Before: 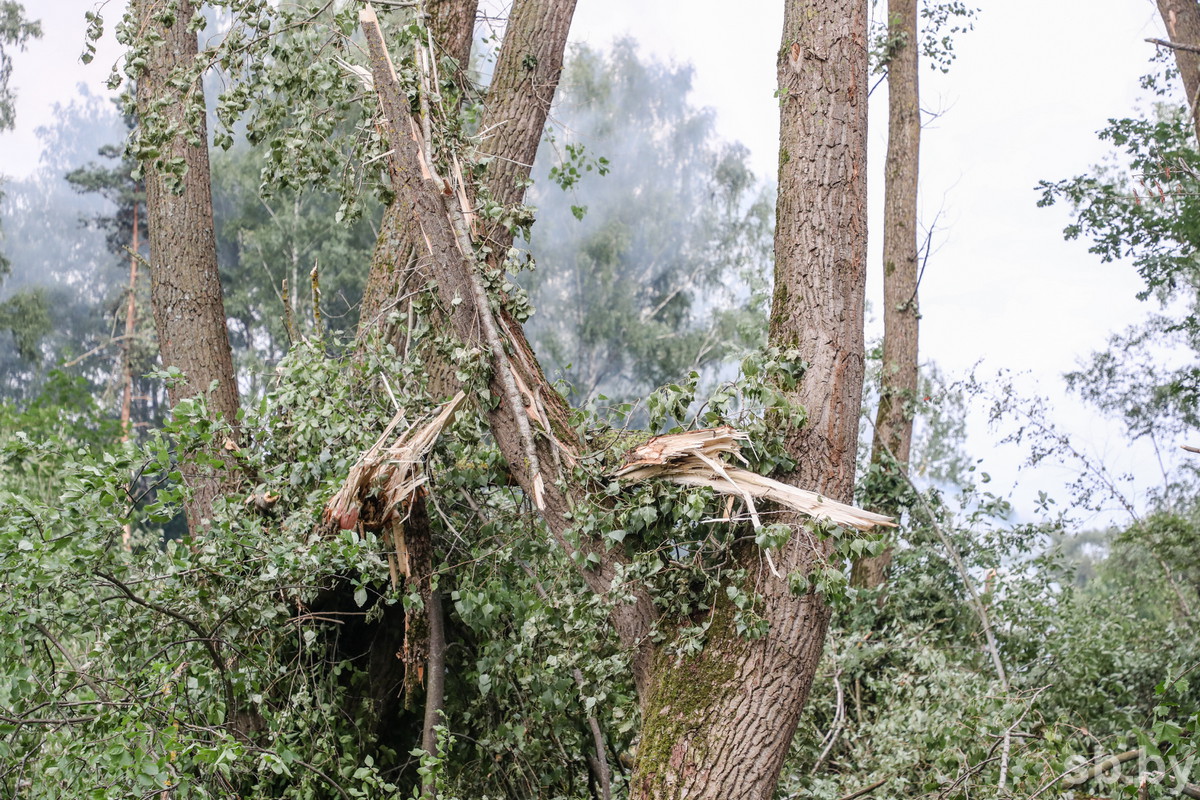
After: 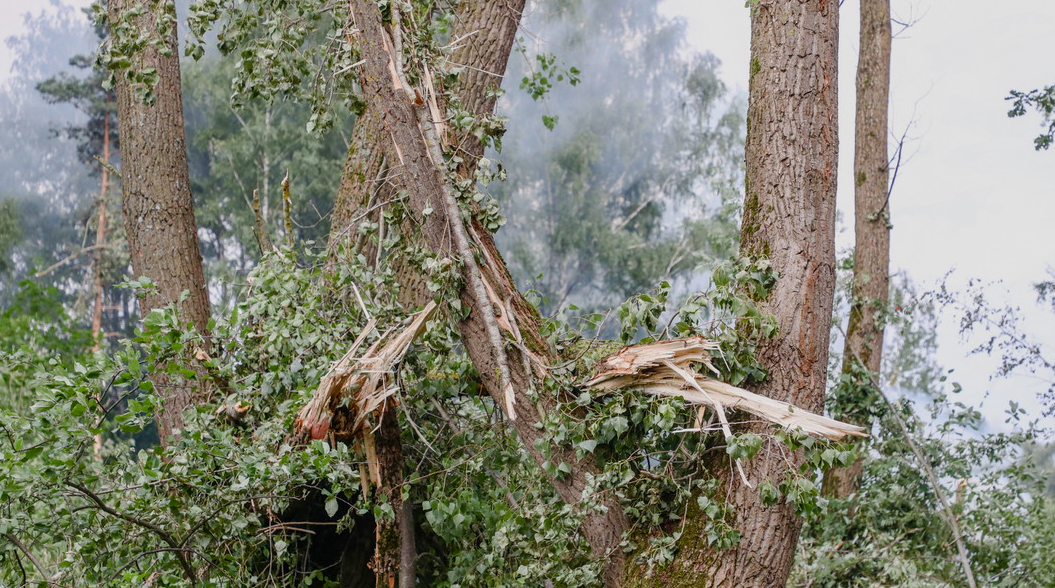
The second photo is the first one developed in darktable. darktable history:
shadows and highlights: radius 121.13, shadows 21.4, white point adjustment -9.72, highlights -14.39, soften with gaussian
color balance rgb: perceptual saturation grading › global saturation 20%, perceptual saturation grading › highlights -25%, perceptual saturation grading › shadows 25%
crop and rotate: left 2.425%, top 11.305%, right 9.6%, bottom 15.08%
